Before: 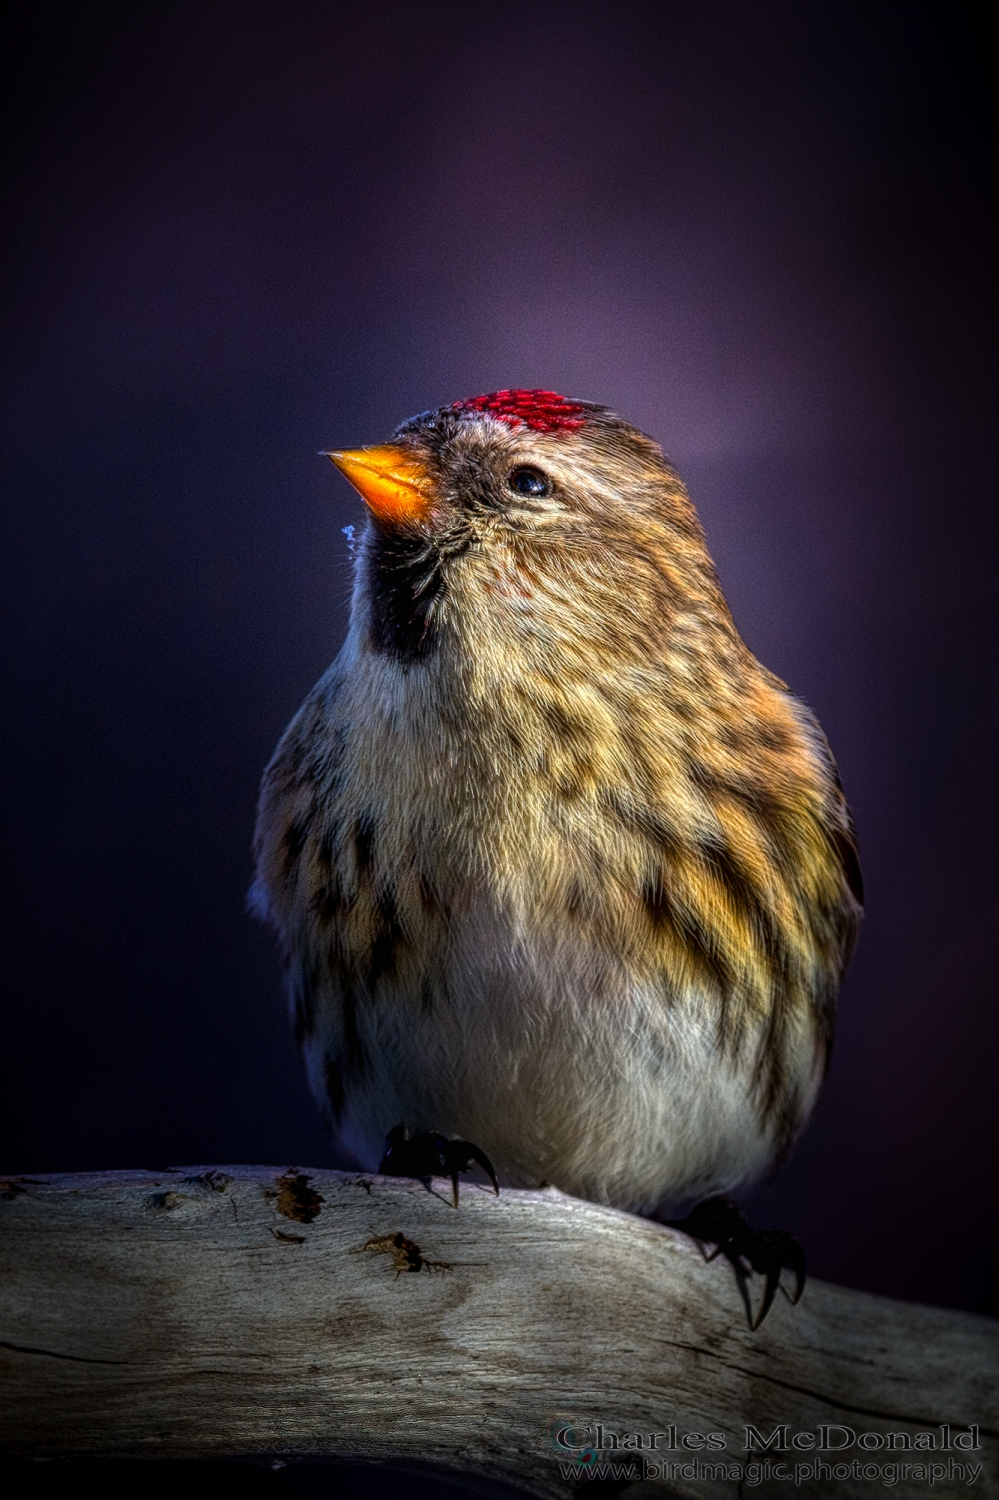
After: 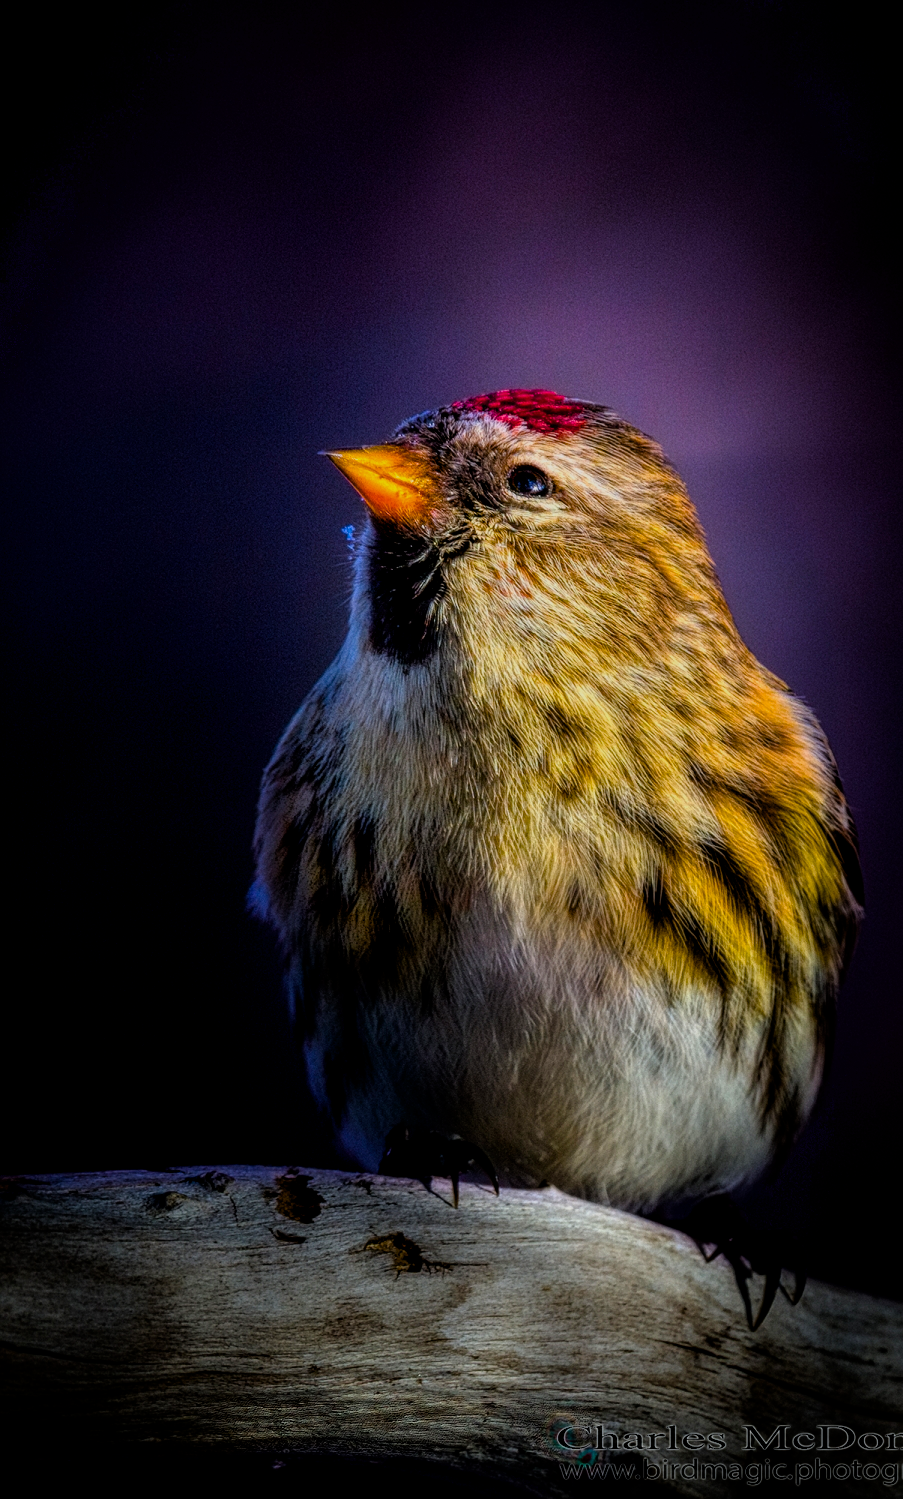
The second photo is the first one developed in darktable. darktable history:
filmic rgb: black relative exposure -7.59 EV, white relative exposure 4.65 EV, target black luminance 0%, hardness 3.58, latitude 50.43%, contrast 1.025, highlights saturation mix 9.58%, shadows ↔ highlights balance -0.19%, color science v6 (2022)
crop: right 9.517%, bottom 0.045%
color balance rgb: perceptual saturation grading › global saturation 36.839%, perceptual saturation grading › shadows 34.81%
